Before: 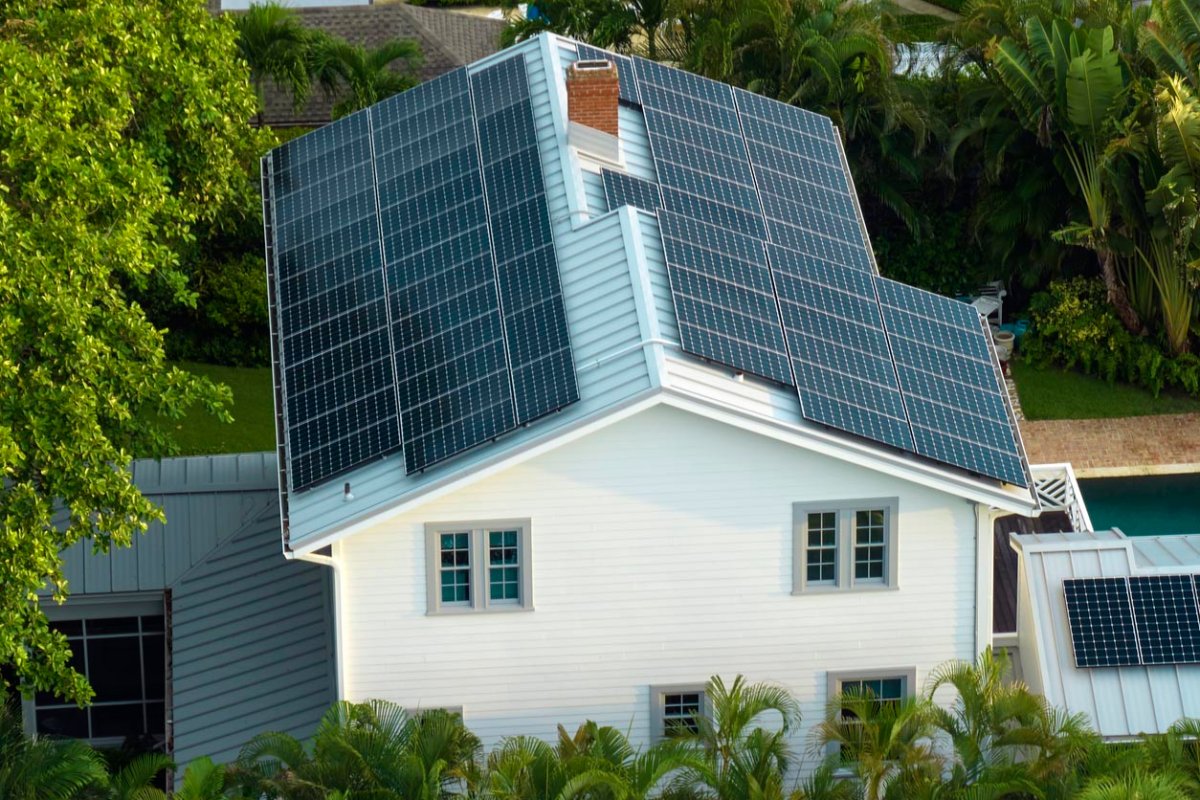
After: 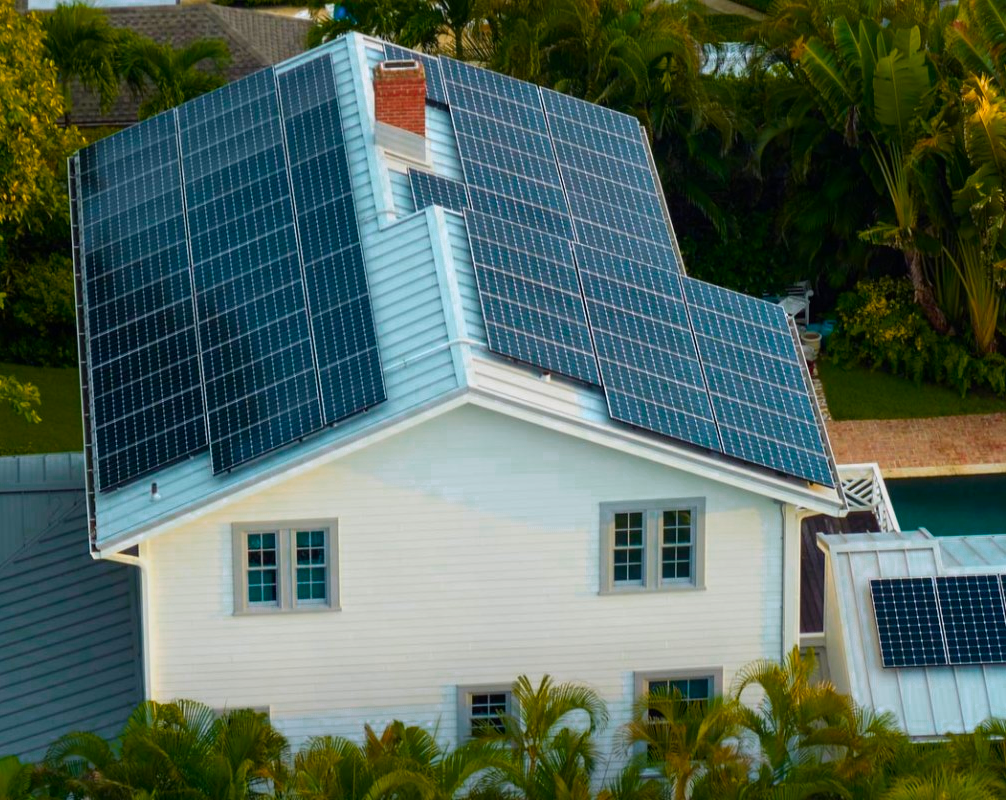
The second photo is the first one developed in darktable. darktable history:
color calibration: illuminant same as pipeline (D50), adaptation none (bypass), x 0.333, y 0.335, temperature 5016.01 K
crop: left 16.132%
levels: levels [0, 0.48, 0.961]
color zones: curves: ch0 [(0.473, 0.374) (0.742, 0.784)]; ch1 [(0.354, 0.737) (0.742, 0.705)]; ch2 [(0.318, 0.421) (0.758, 0.532)]
exposure: exposure -0.489 EV, compensate highlight preservation false
